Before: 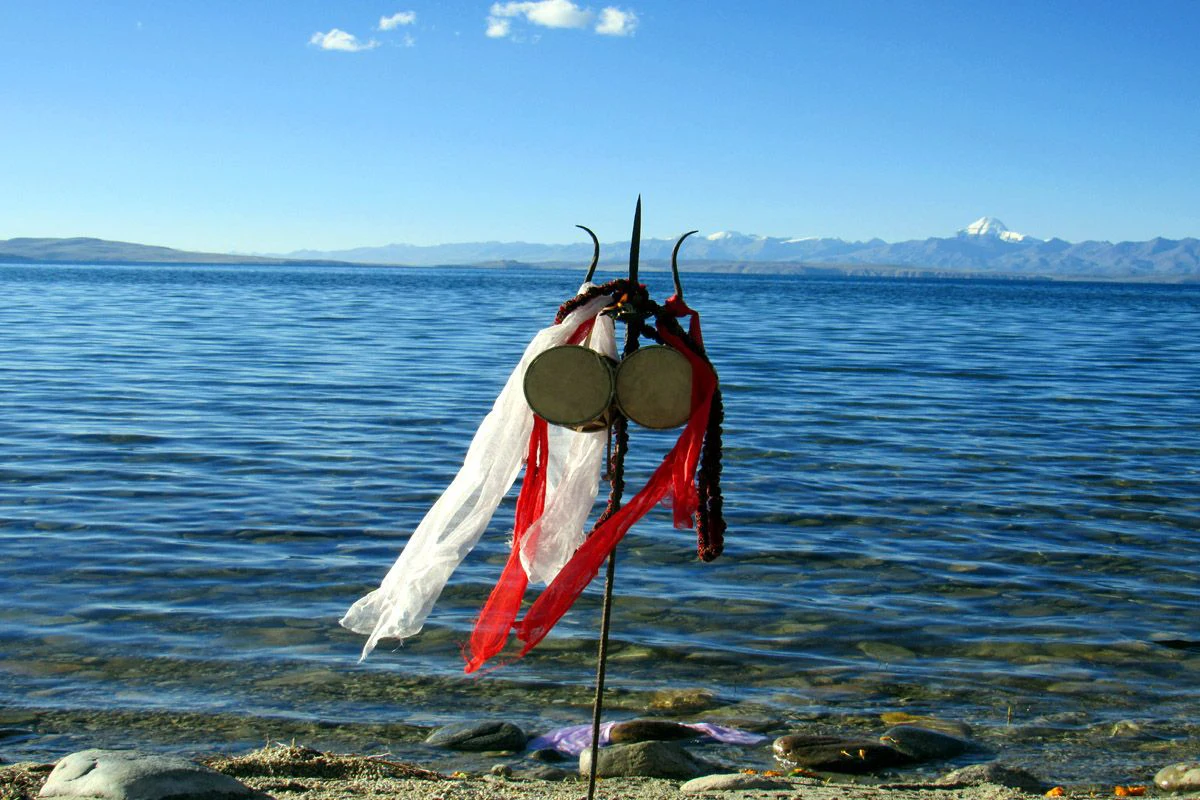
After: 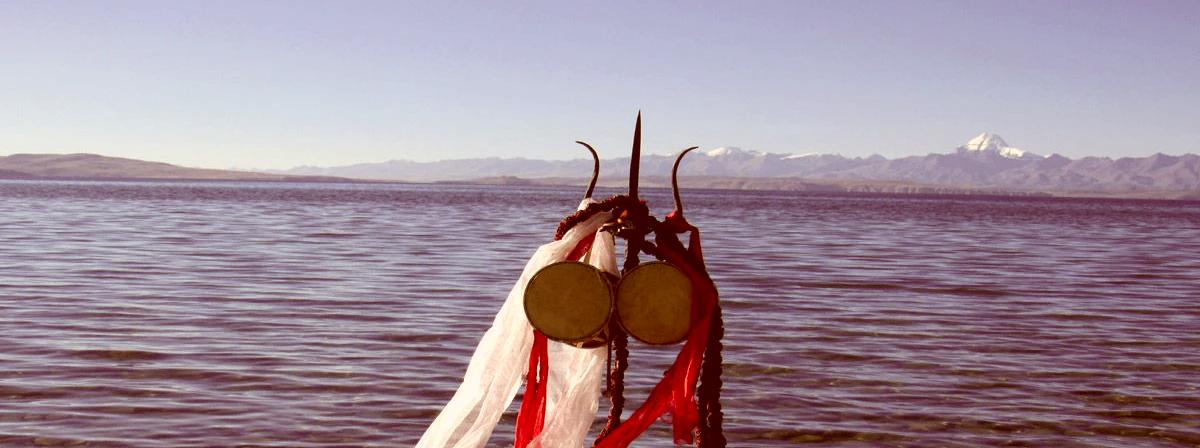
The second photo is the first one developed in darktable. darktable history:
color correction: highlights a* 9.03, highlights b* 8.71, shadows a* 40, shadows b* 40, saturation 0.8
crop and rotate: top 10.605%, bottom 33.274%
